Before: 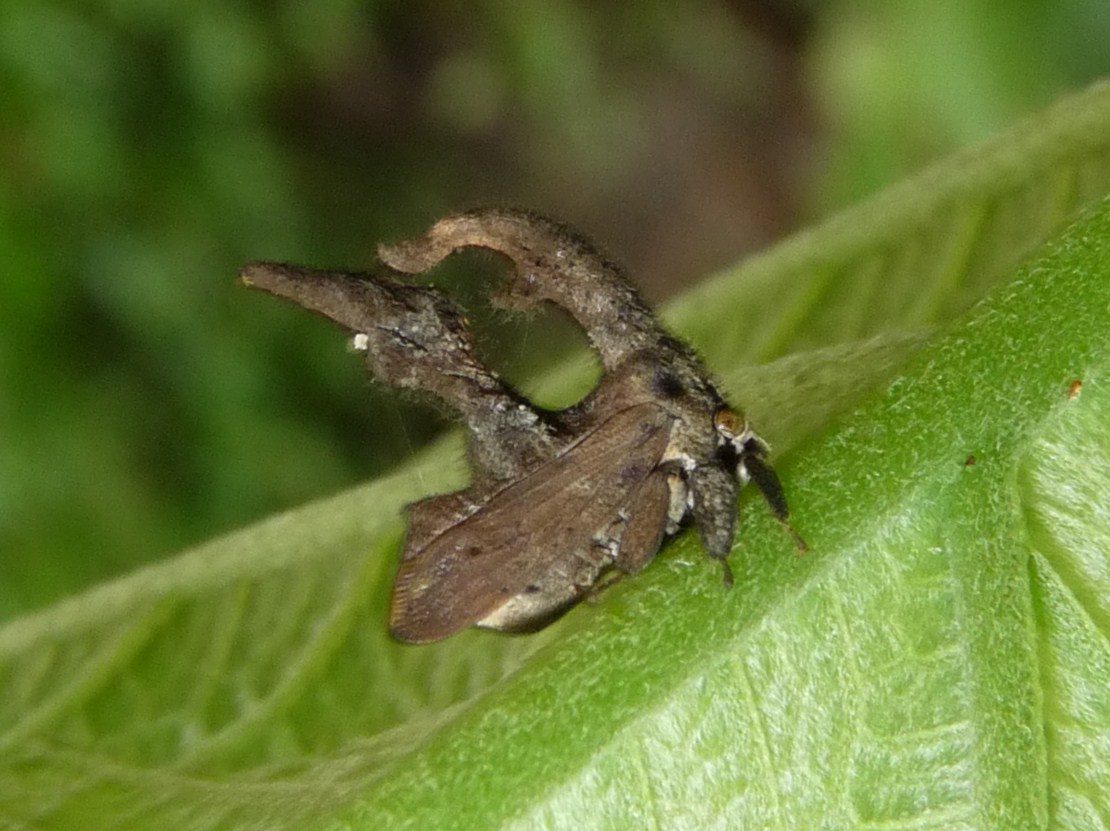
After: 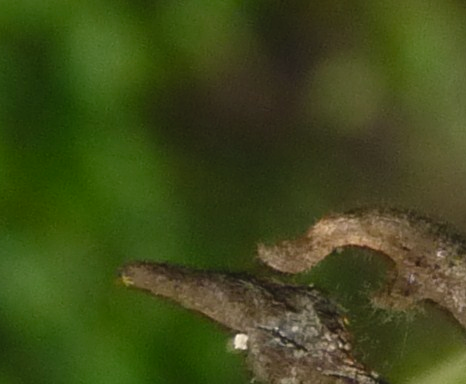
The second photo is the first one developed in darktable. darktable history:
color balance rgb: shadows lift › chroma 2%, shadows lift › hue 250°, power › hue 326.4°, highlights gain › chroma 2%, highlights gain › hue 64.8°, global offset › luminance 0.5%, global offset › hue 58.8°, perceptual saturation grading › highlights -25%, perceptual saturation grading › shadows 30%, global vibrance 15%
crop and rotate: left 10.817%, top 0.062%, right 47.194%, bottom 53.626%
